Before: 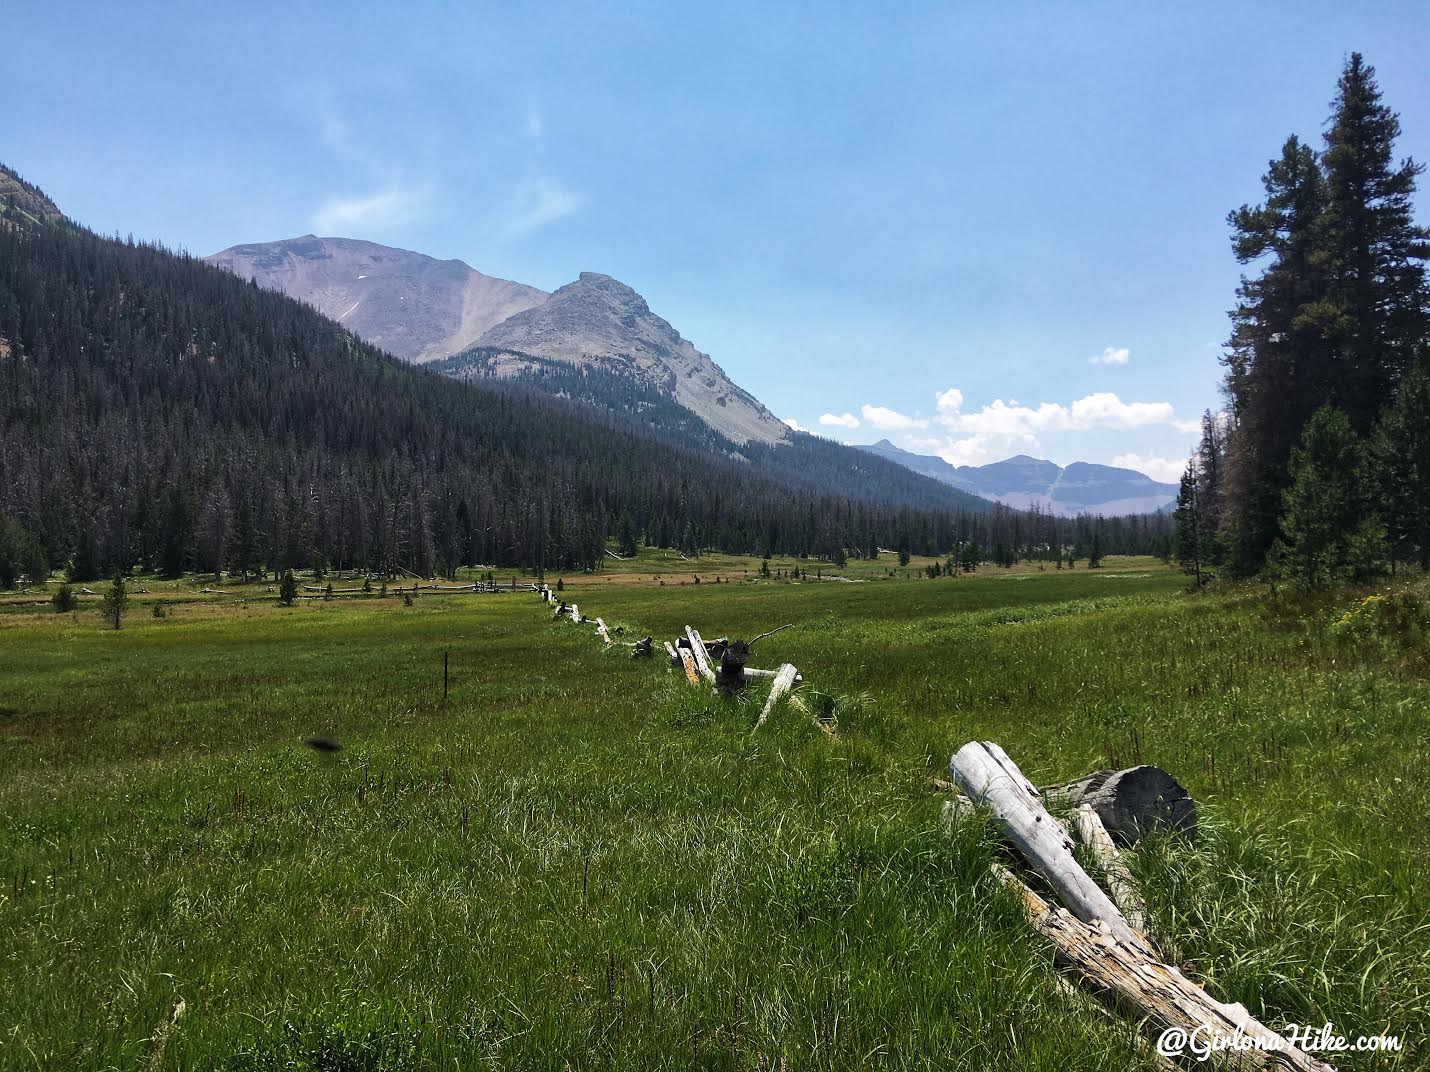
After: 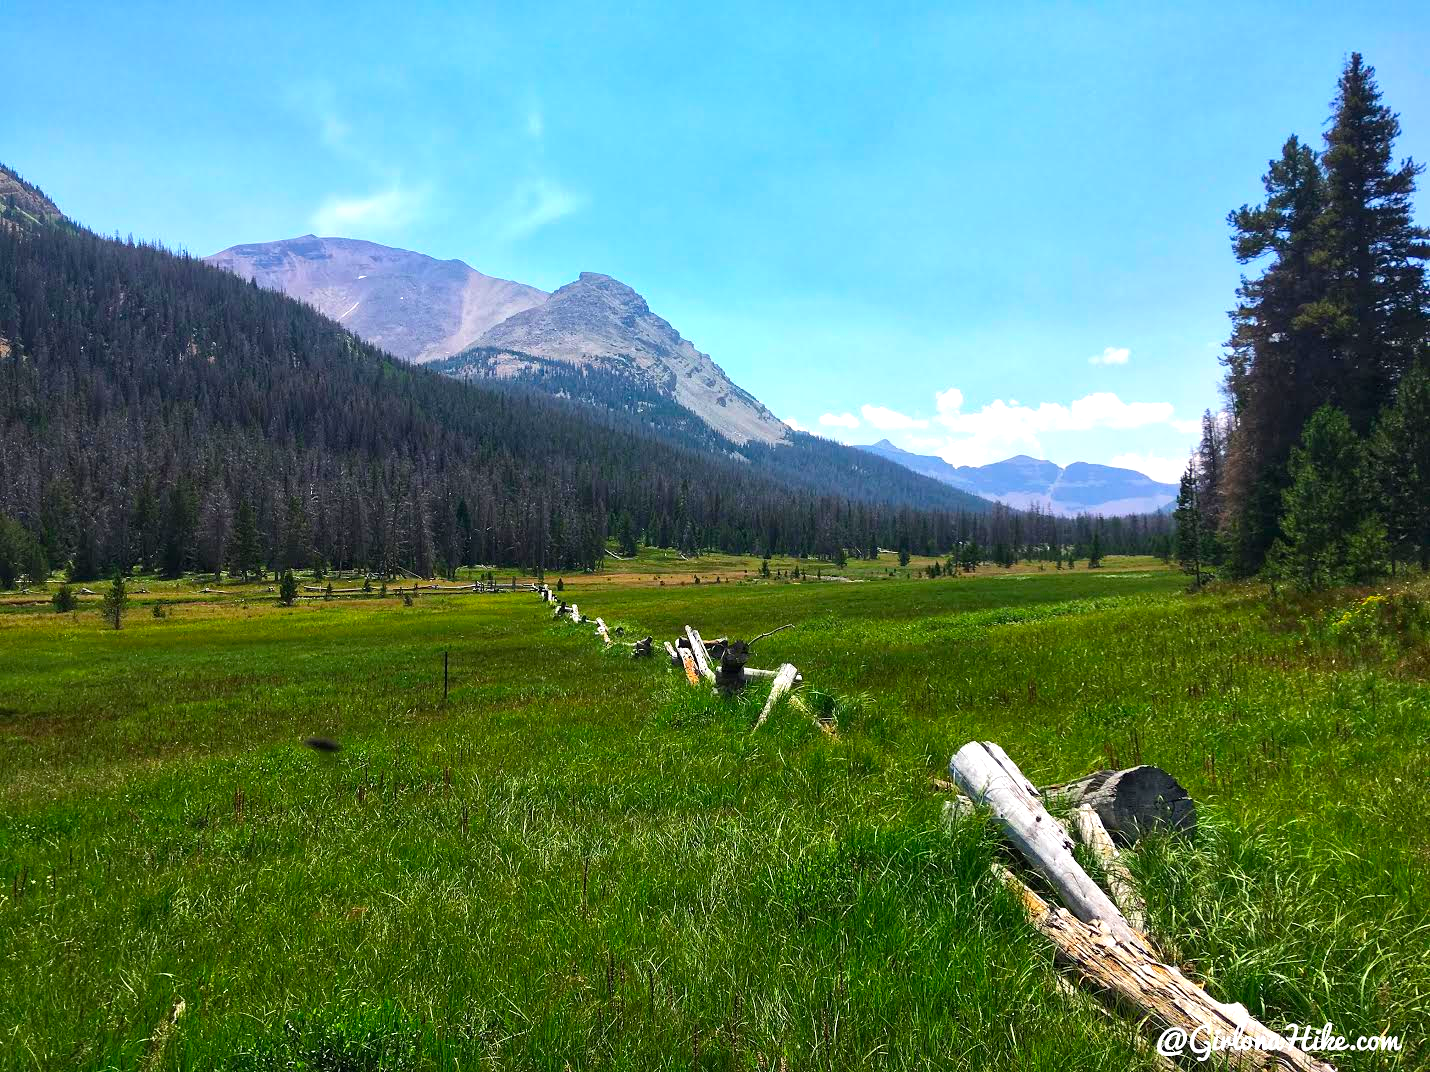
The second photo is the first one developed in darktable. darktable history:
color contrast: green-magenta contrast 1.69, blue-yellow contrast 1.49
exposure: exposure 0.426 EV, compensate highlight preservation false
